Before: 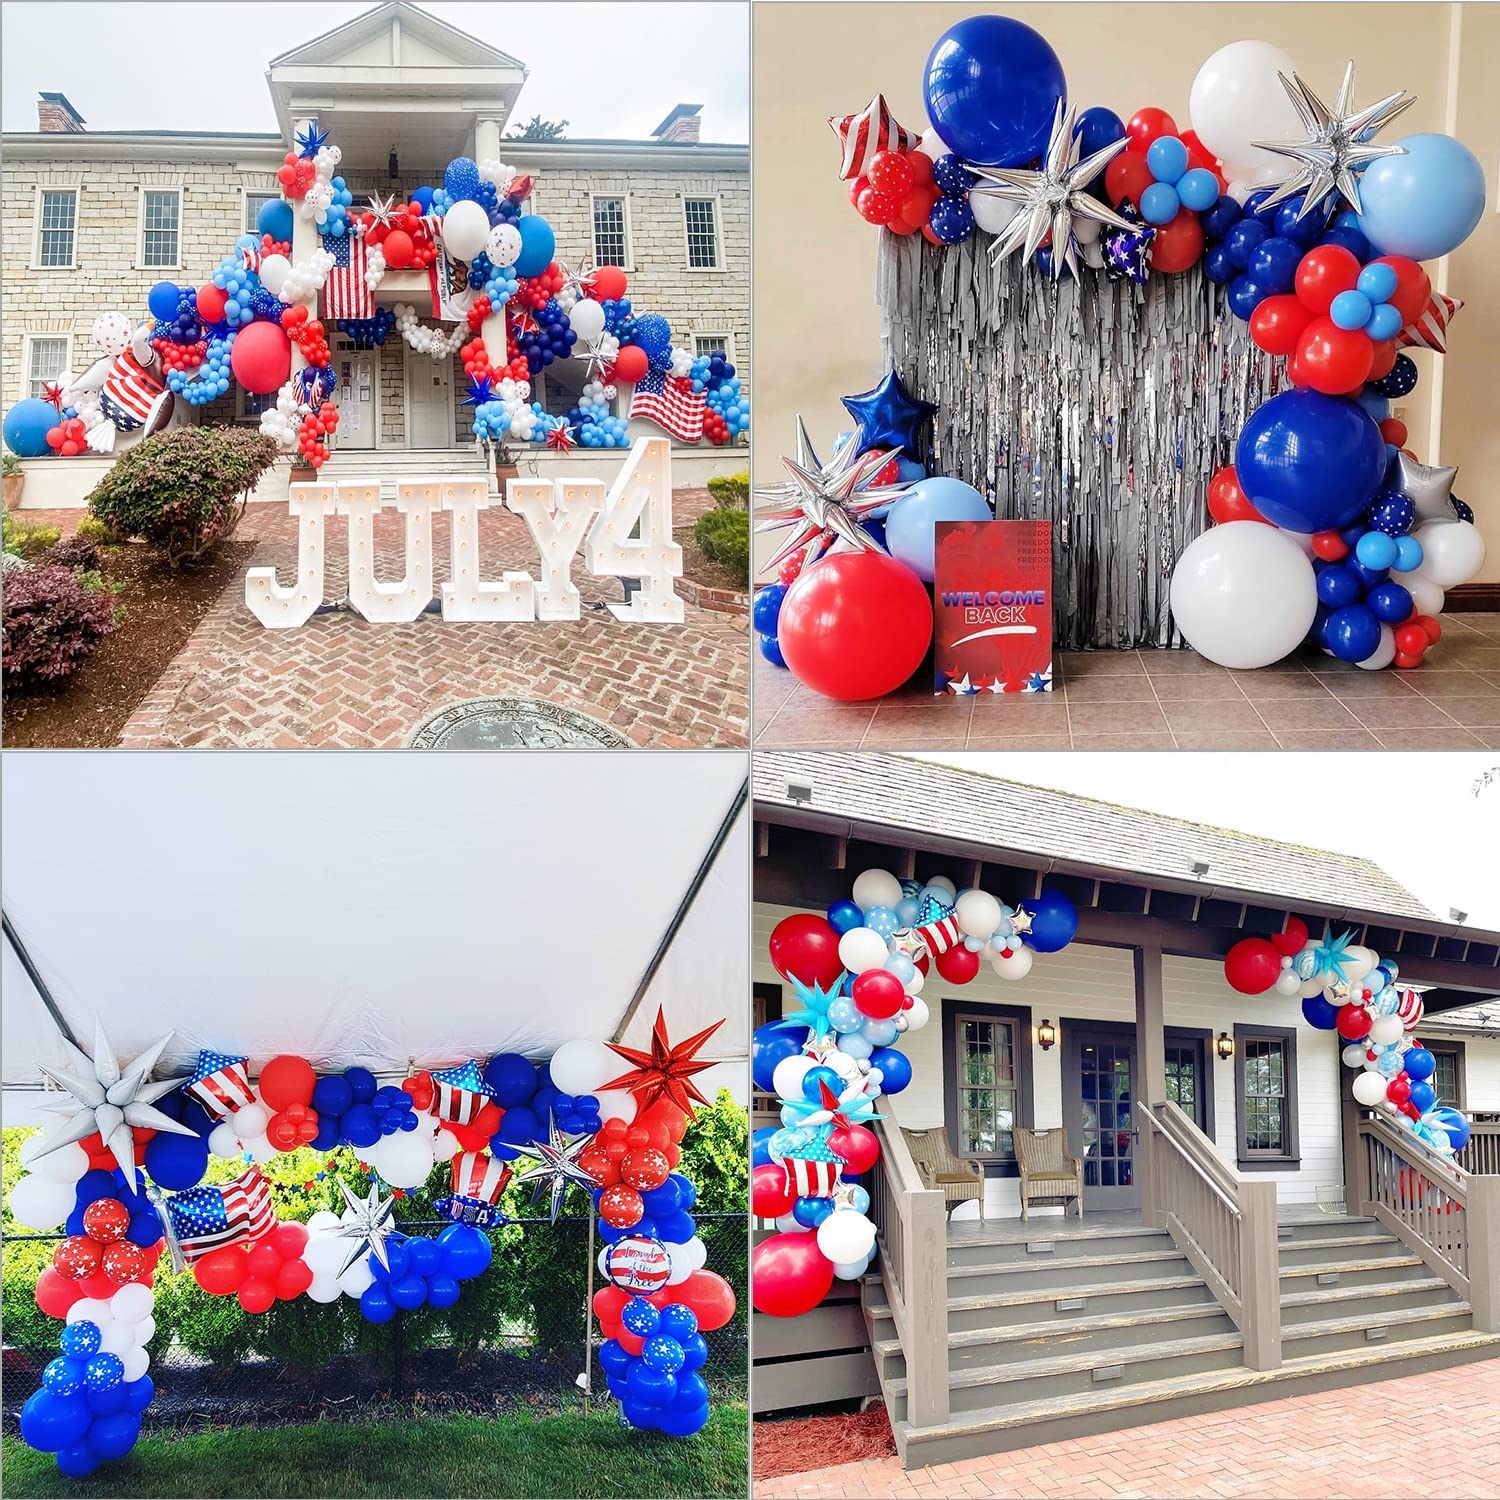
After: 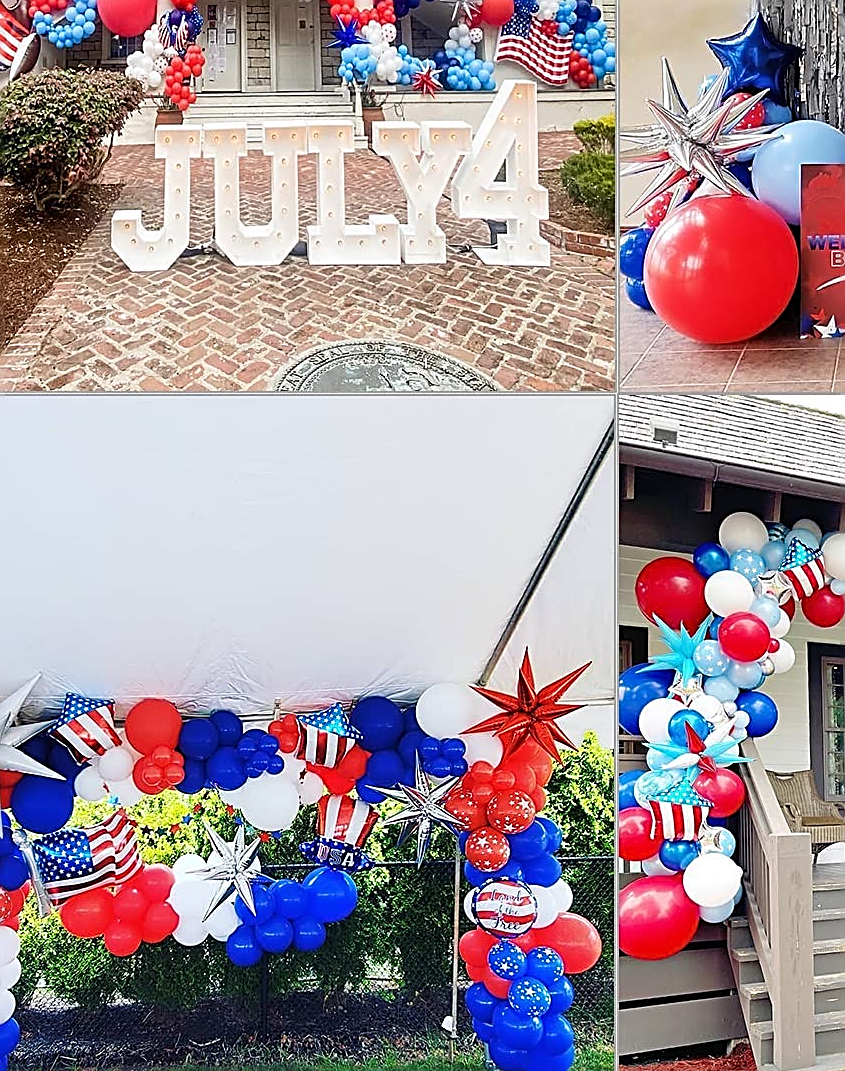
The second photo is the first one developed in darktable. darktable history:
sharpen: amount 1
crop: left 8.966%, top 23.852%, right 34.699%, bottom 4.703%
